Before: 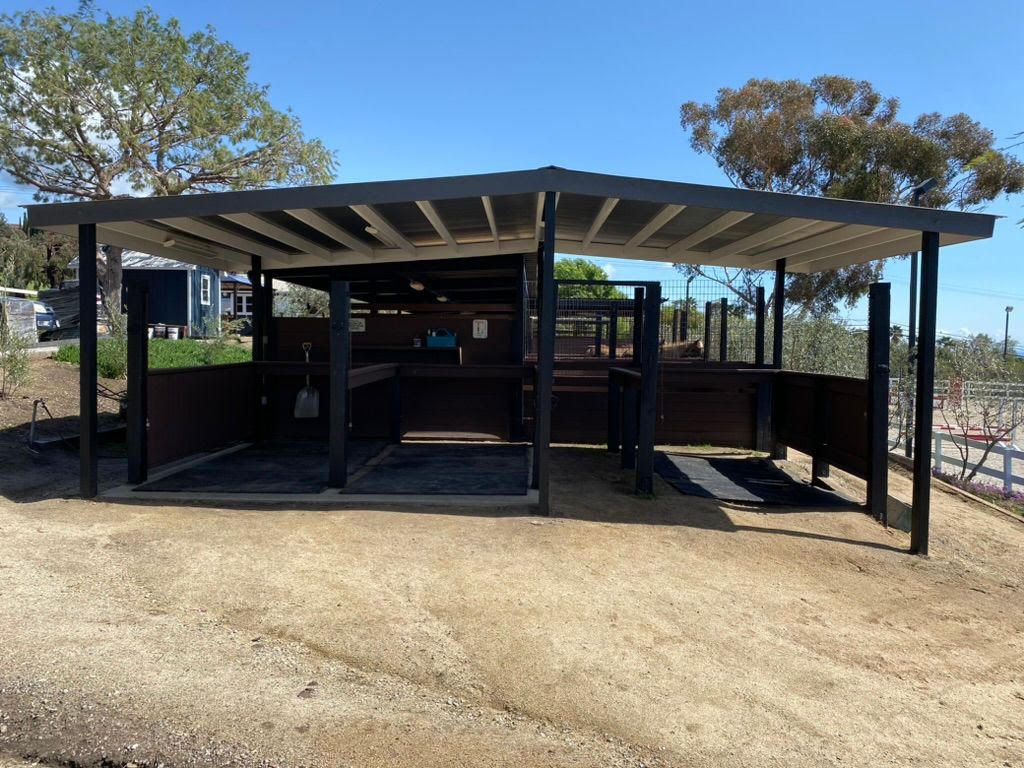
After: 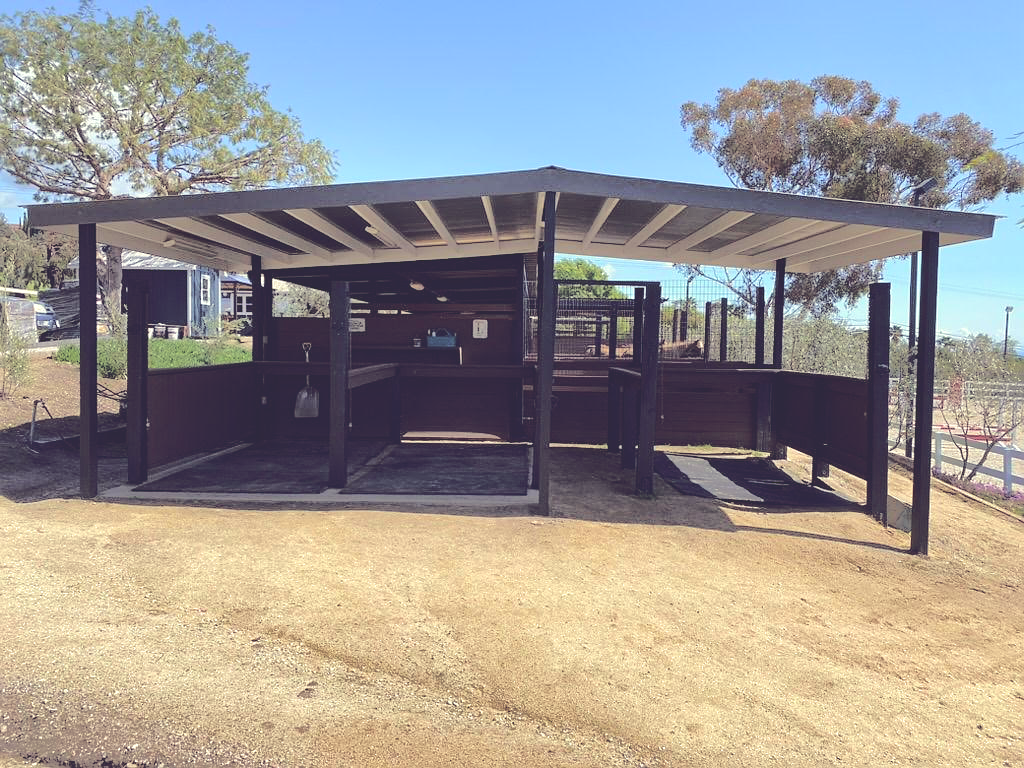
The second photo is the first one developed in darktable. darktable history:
shadows and highlights: shadows 40, highlights -60
contrast brightness saturation: contrast -0.26, saturation -0.43
exposure: black level correction 0, exposure 1.2 EV, compensate highlight preservation false
color balance: lift [1.001, 0.997, 0.99, 1.01], gamma [1.007, 1, 0.975, 1.025], gain [1, 1.065, 1.052, 0.935], contrast 13.25%
base curve: curves: ch0 [(0, 0) (0.028, 0.03) (0.121, 0.232) (0.46, 0.748) (0.859, 0.968) (1, 1)]
rgb curve: curves: ch0 [(0, 0) (0.175, 0.154) (0.785, 0.663) (1, 1)]
sharpen: radius 0.969, amount 0.604
